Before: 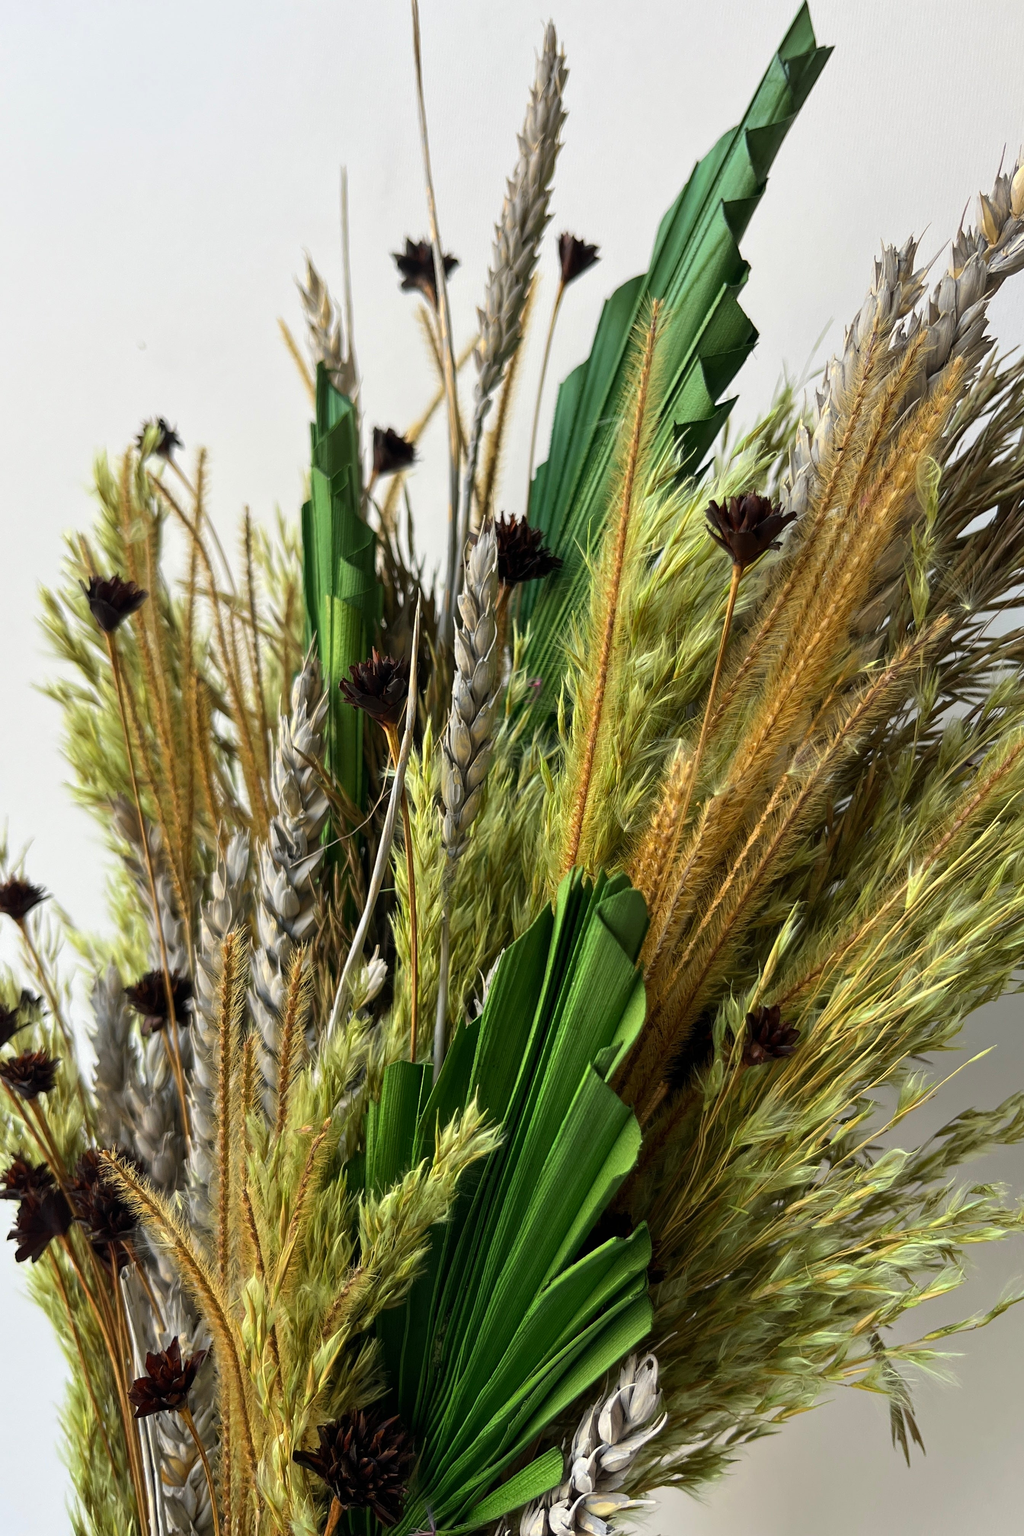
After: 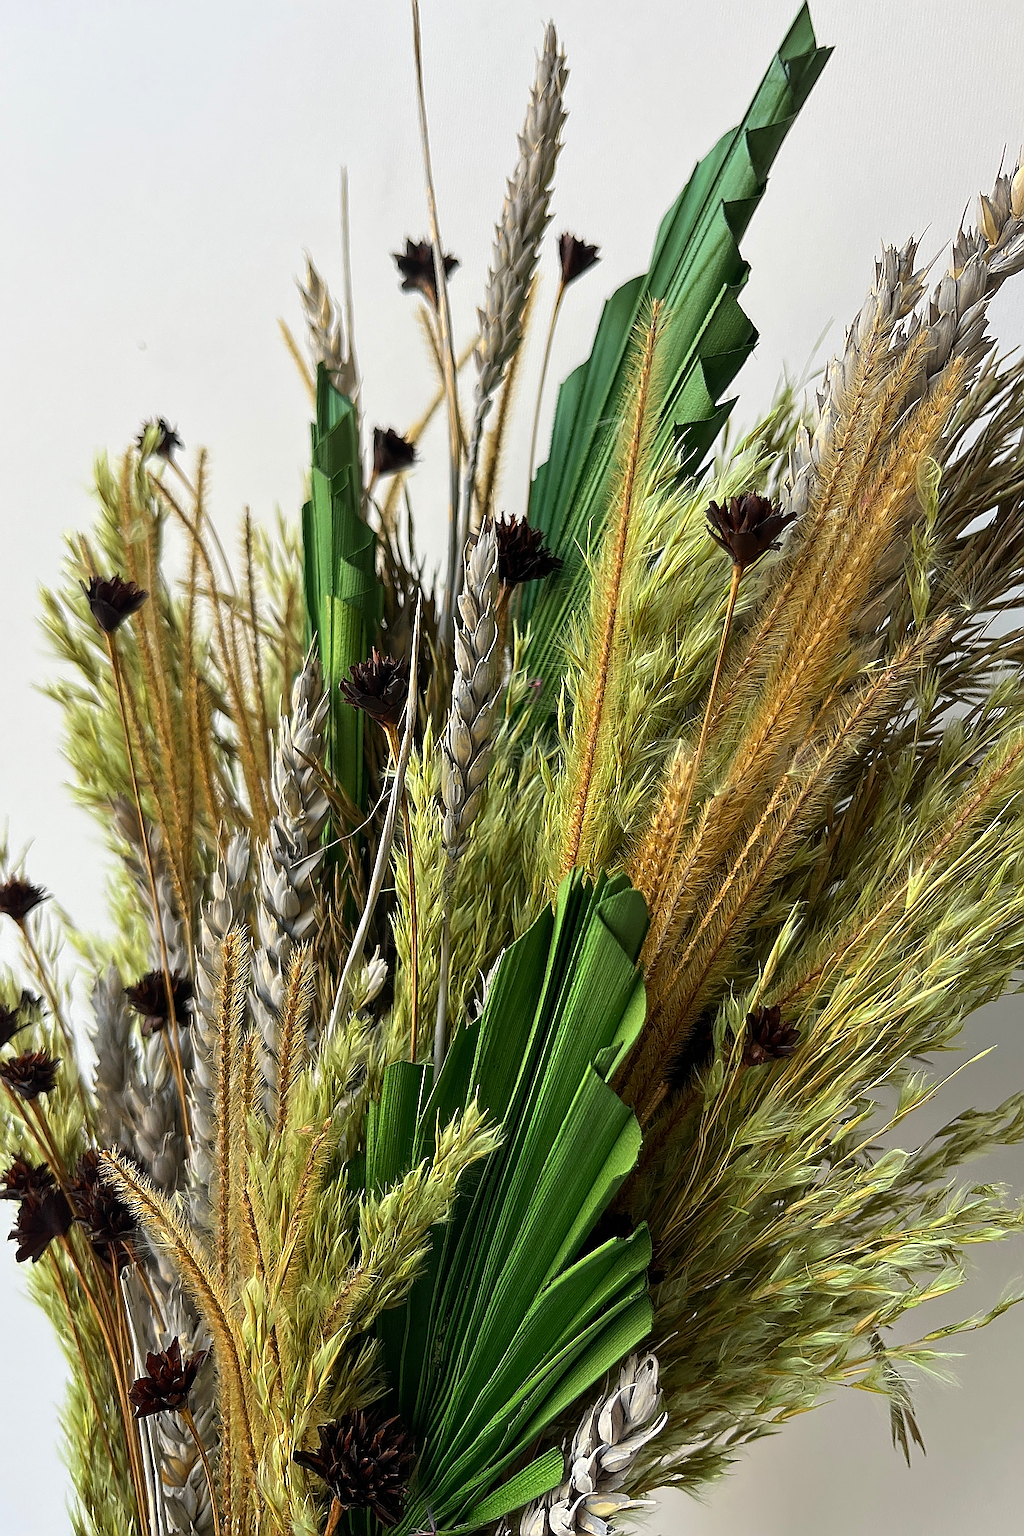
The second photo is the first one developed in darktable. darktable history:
sharpen: amount 1.997
